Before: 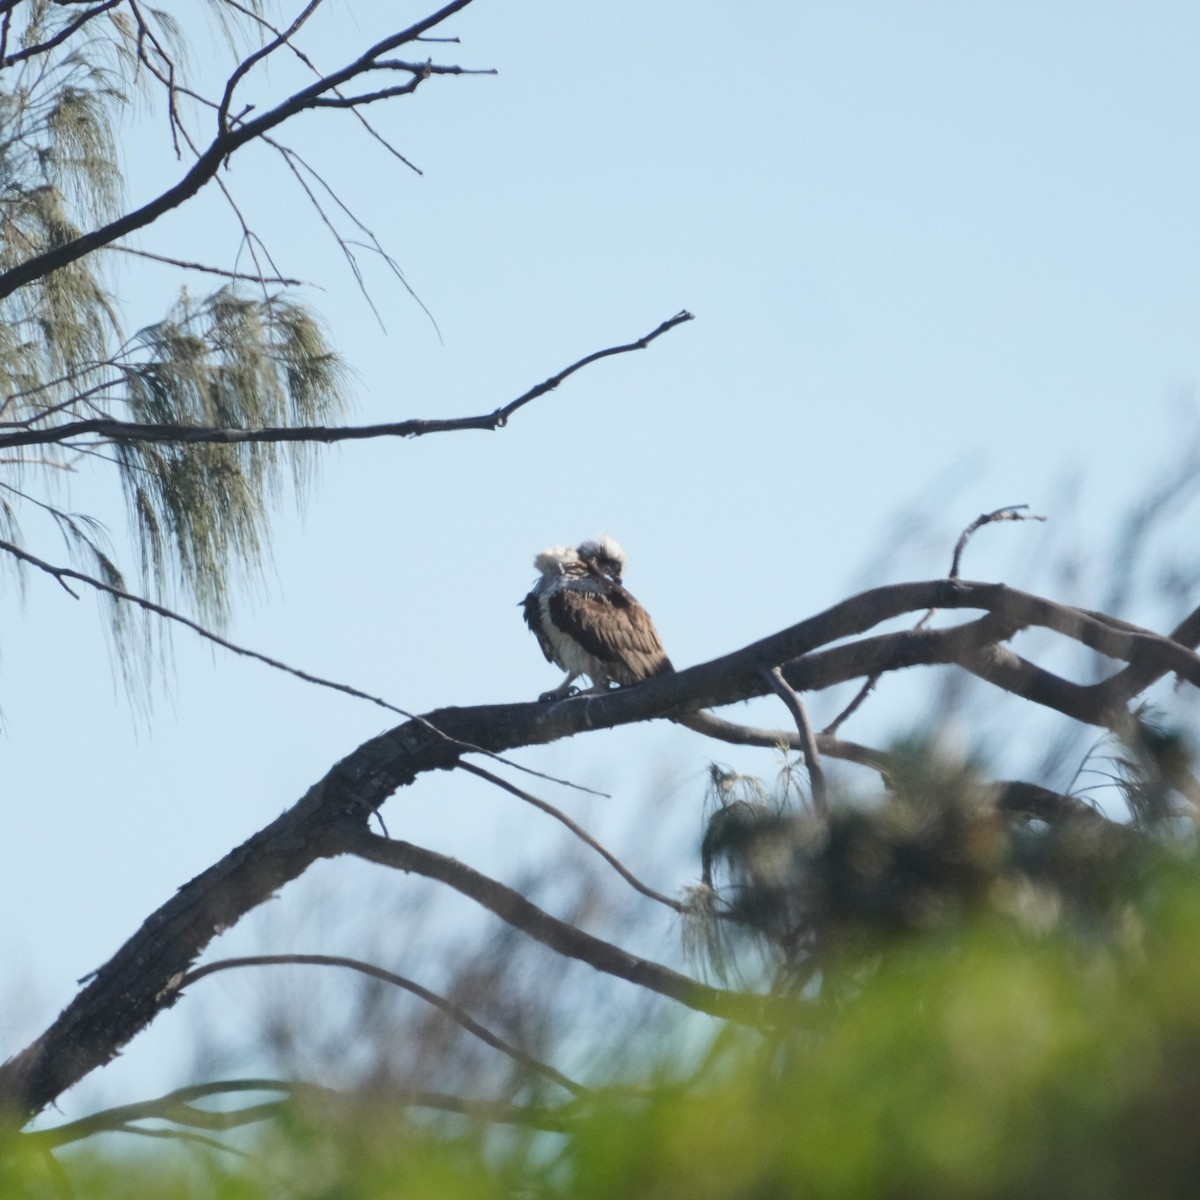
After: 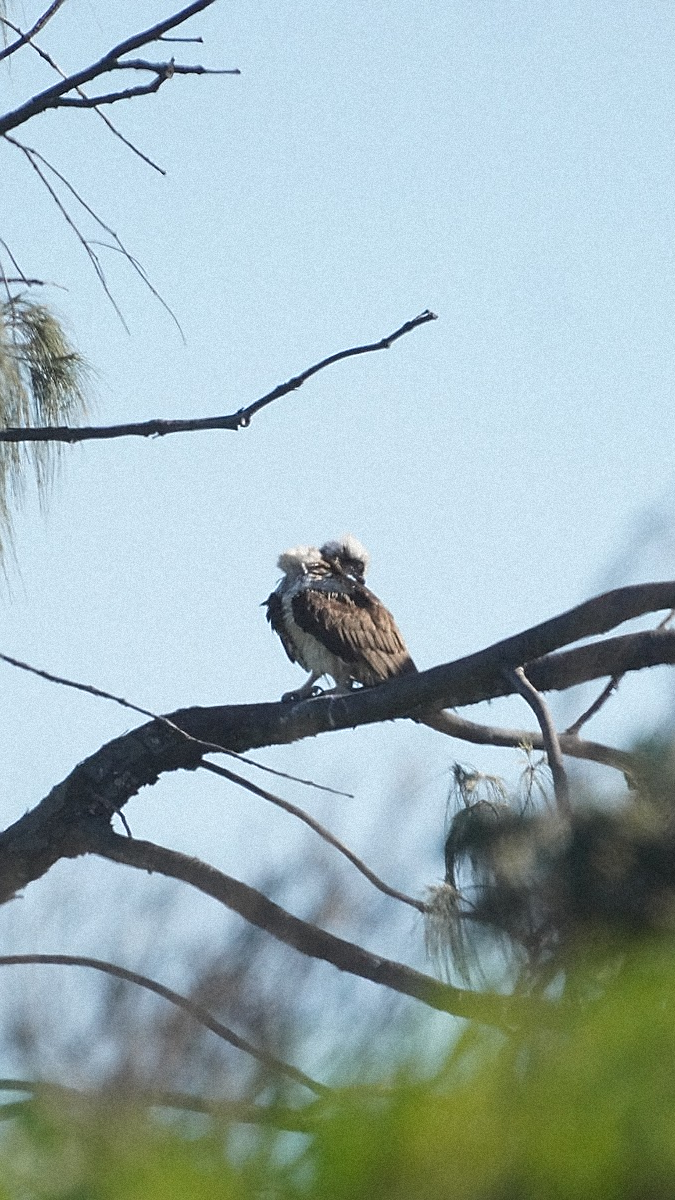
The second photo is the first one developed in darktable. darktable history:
sharpen: radius 1.4, amount 1.25, threshold 0.7
grain: mid-tones bias 0%
crop: left 21.496%, right 22.254%
